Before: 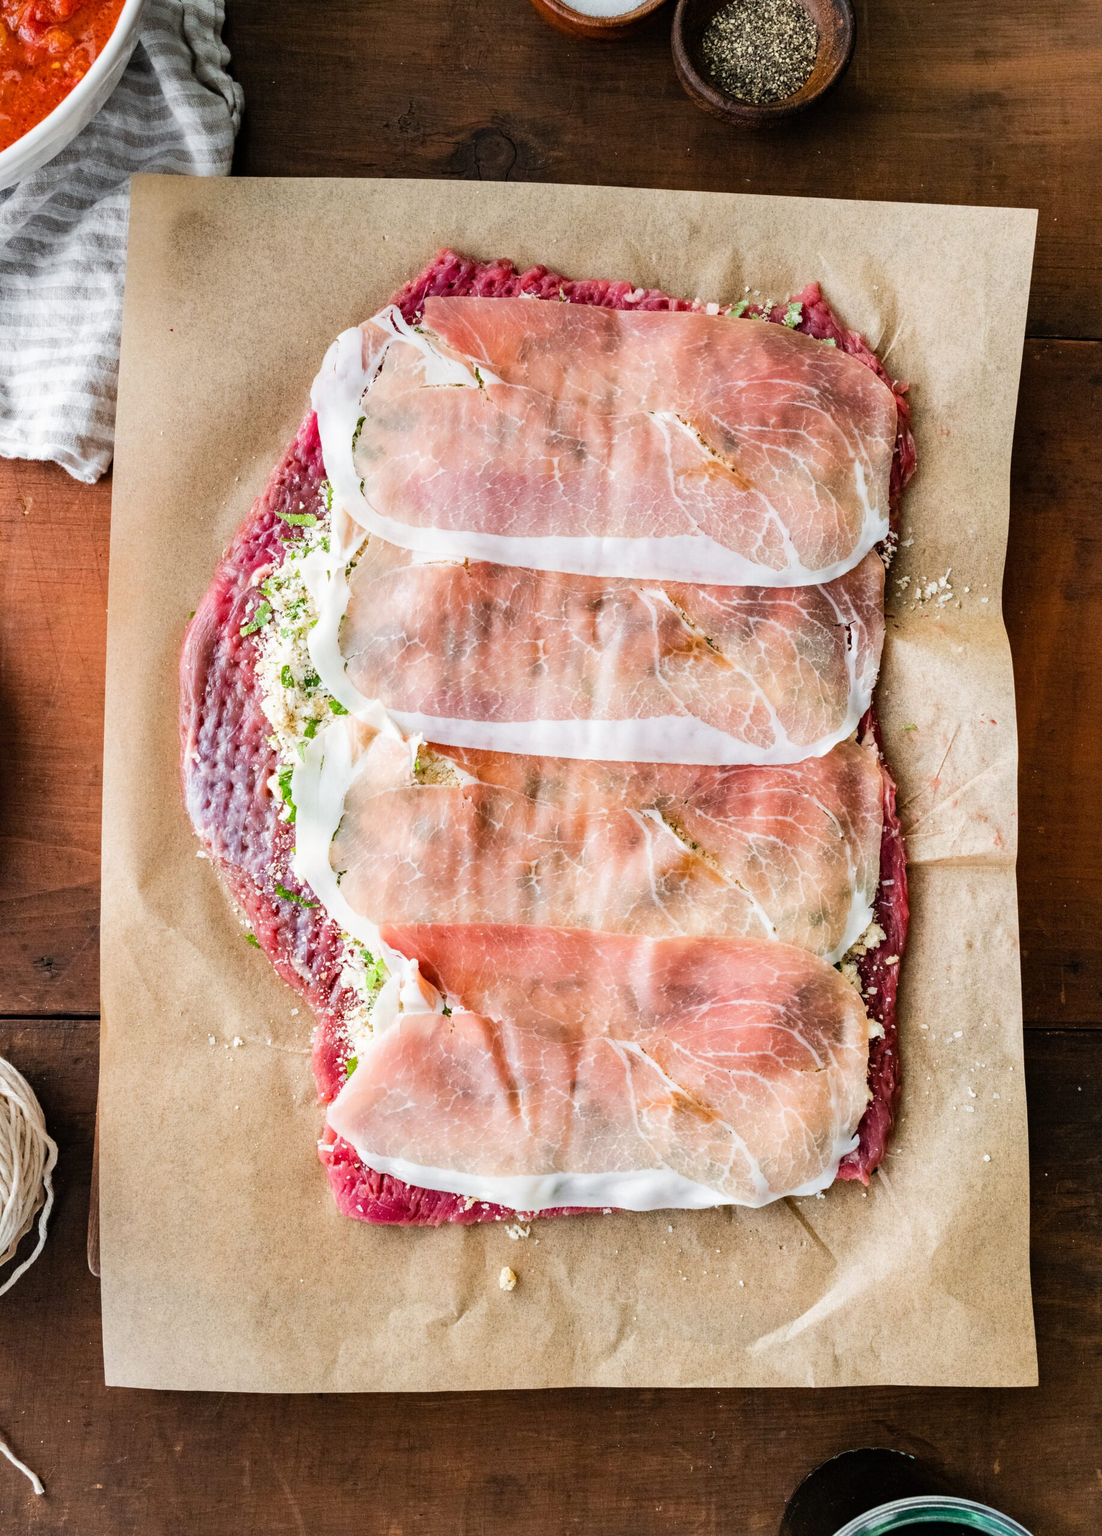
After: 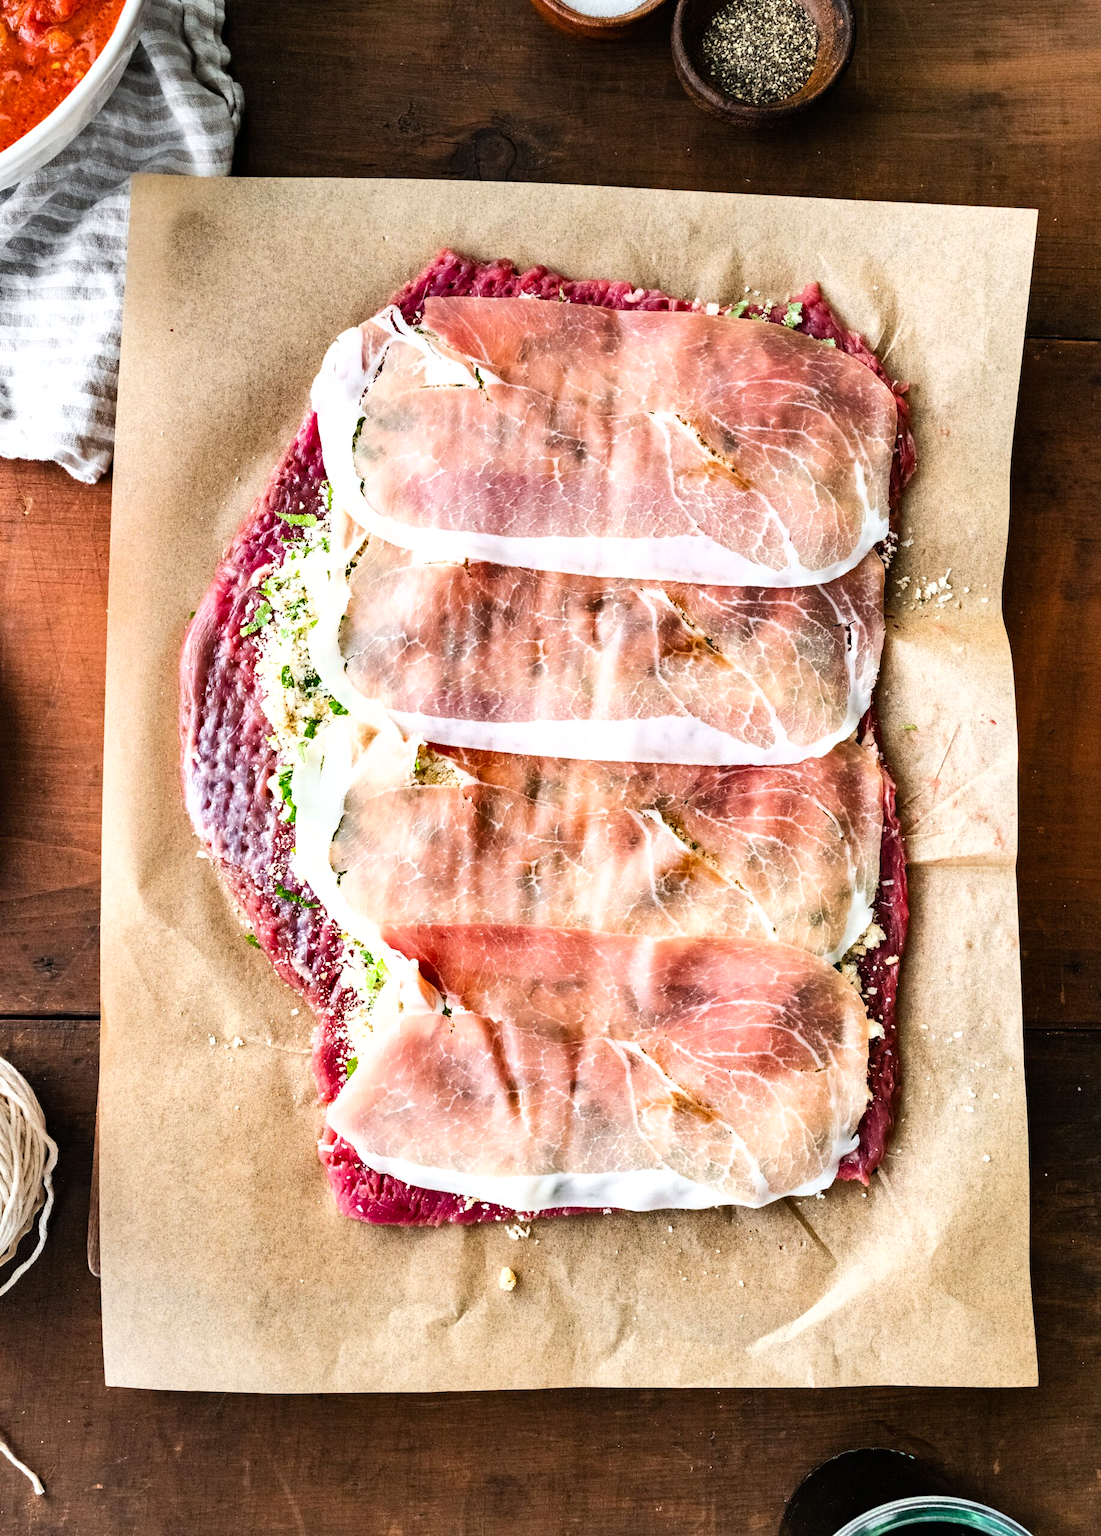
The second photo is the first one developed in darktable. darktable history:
sharpen: radius 2.885, amount 0.854, threshold 47.401
tone curve: curves: ch0 [(0, 0) (0.003, 0.002) (0.011, 0.009) (0.025, 0.021) (0.044, 0.037) (0.069, 0.058) (0.1, 0.083) (0.136, 0.122) (0.177, 0.165) (0.224, 0.216) (0.277, 0.277) (0.335, 0.344) (0.399, 0.418) (0.468, 0.499) (0.543, 0.586) (0.623, 0.679) (0.709, 0.779) (0.801, 0.877) (0.898, 0.977) (1, 1)], color space Lab, linked channels, preserve colors none
shadows and highlights: shadows 12.59, white point adjustment 1.2, soften with gaussian
contrast brightness saturation: contrast 0.102, brightness 0.02, saturation 0.017
